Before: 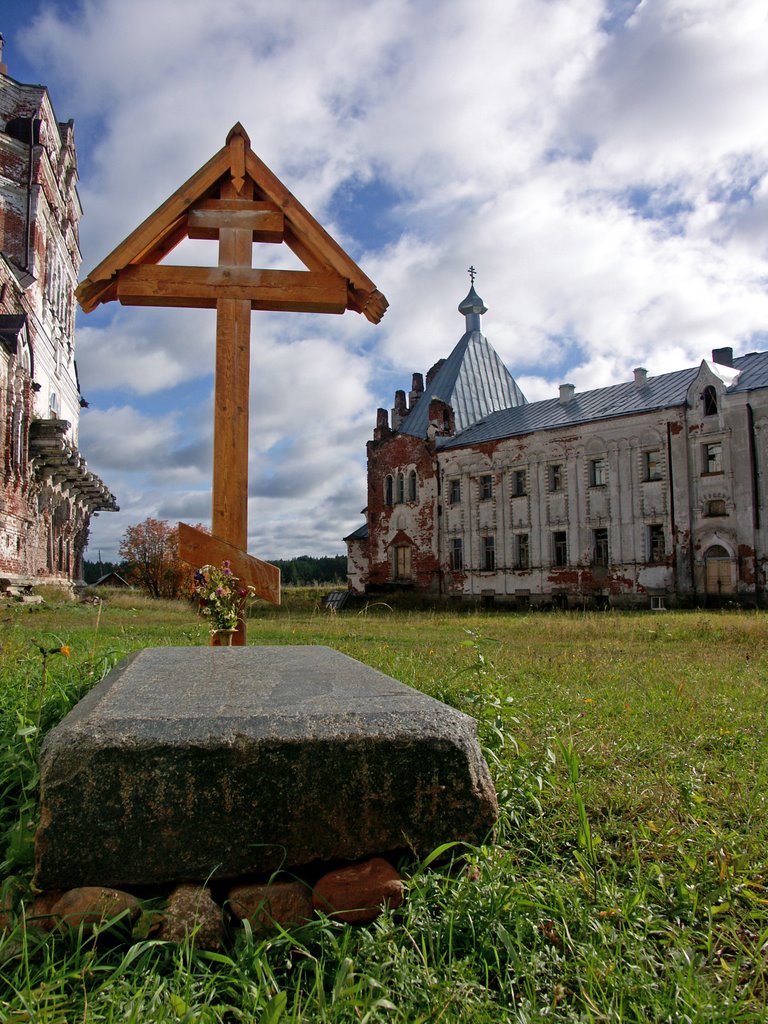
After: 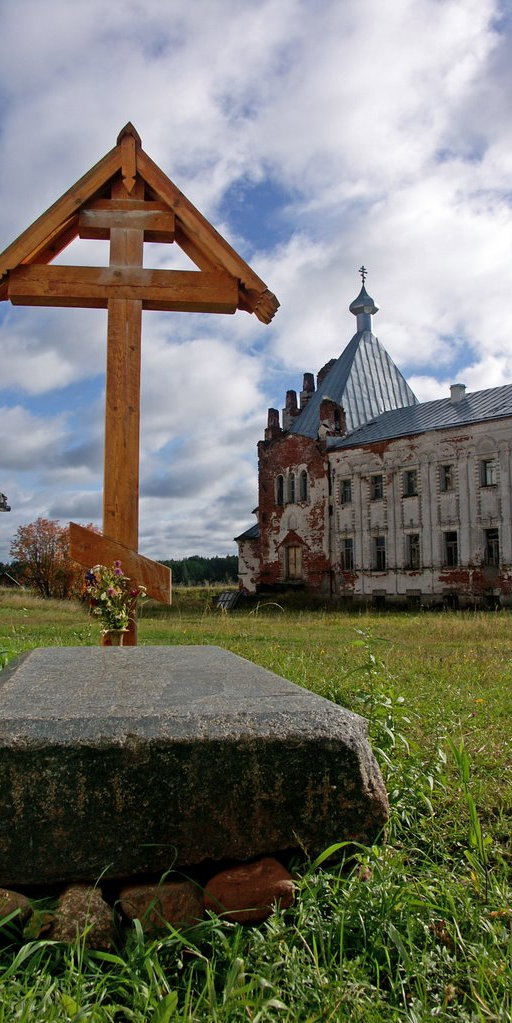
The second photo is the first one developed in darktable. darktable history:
crop and rotate: left 14.287%, right 19.011%
